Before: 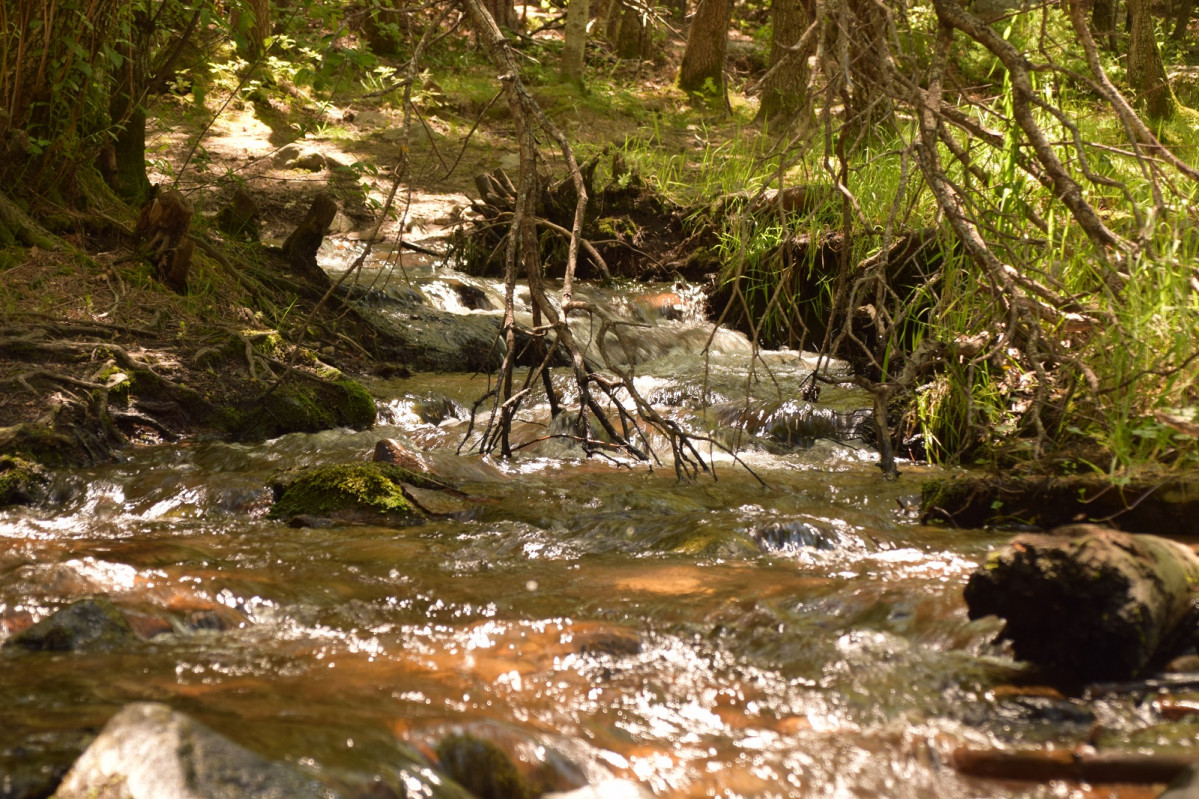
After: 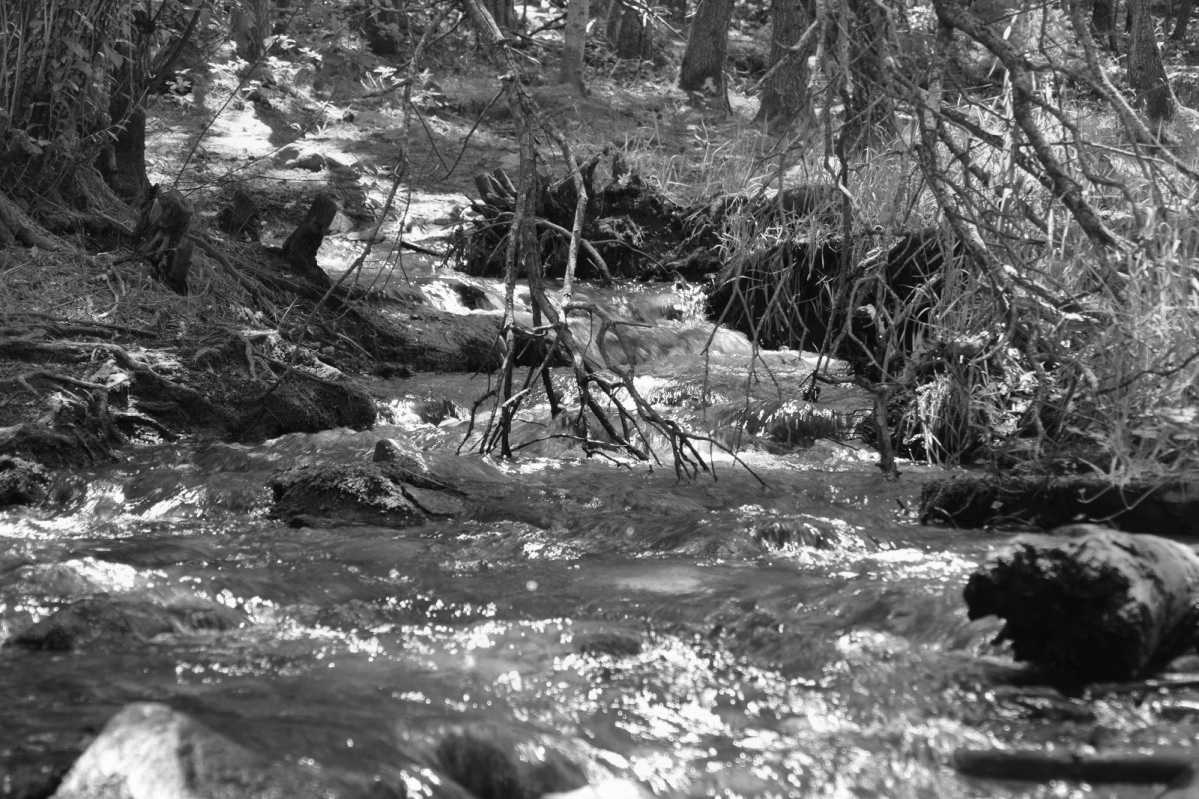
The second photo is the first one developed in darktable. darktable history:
shadows and highlights: low approximation 0.01, soften with gaussian
monochrome: size 1
